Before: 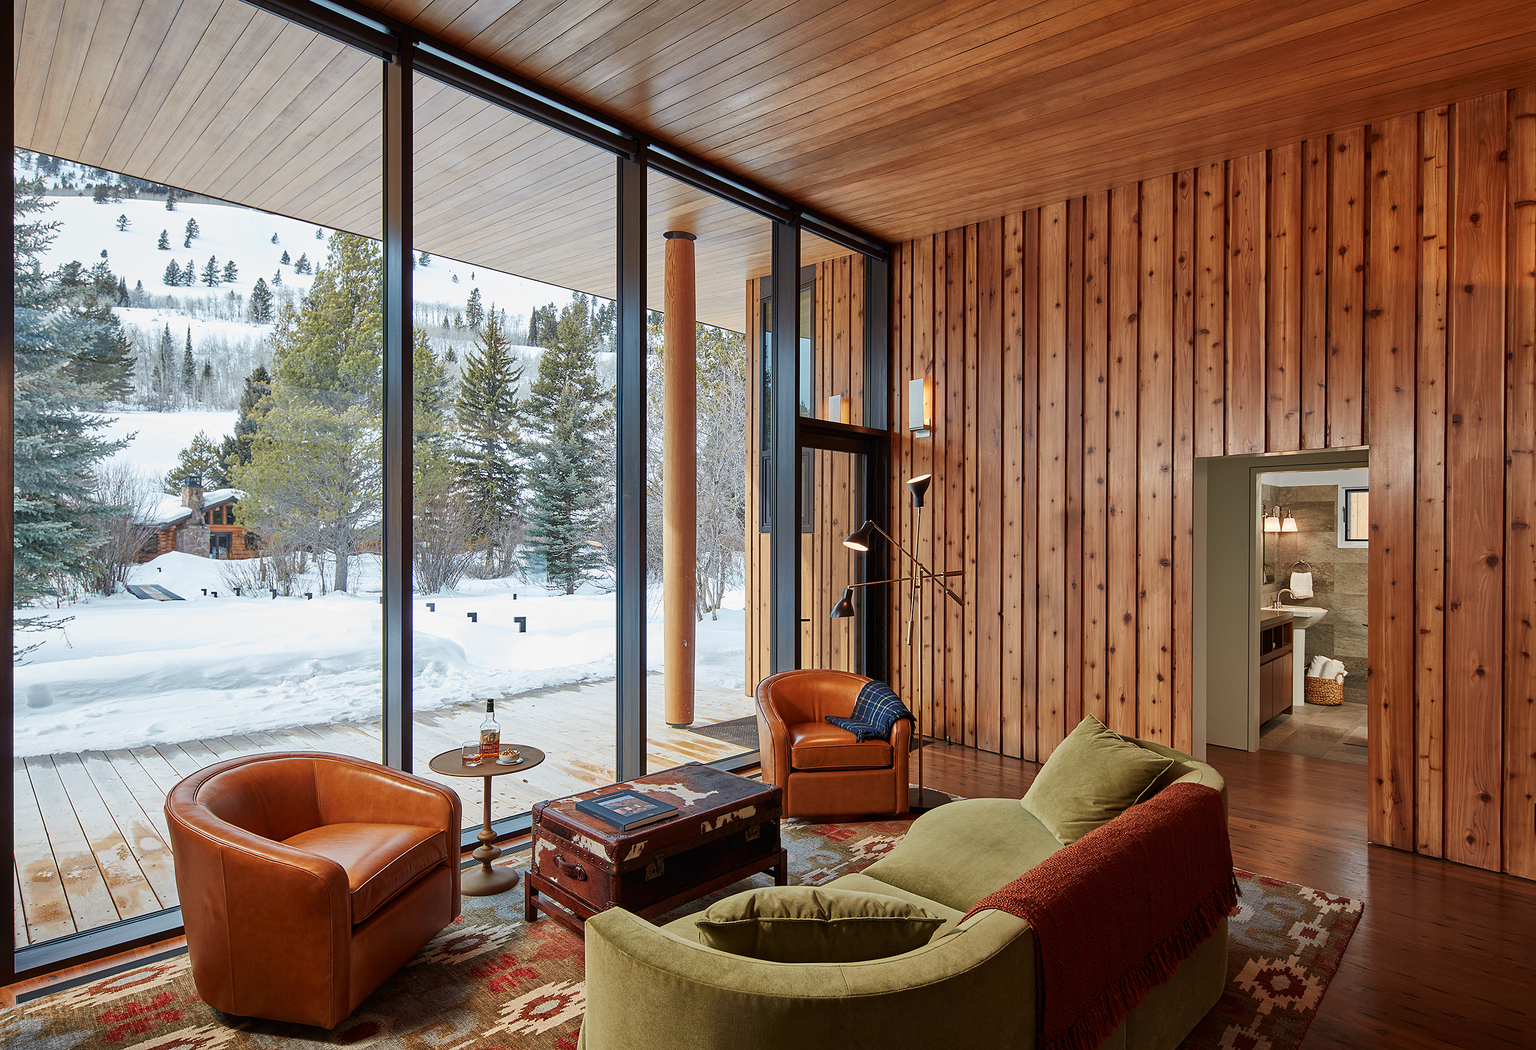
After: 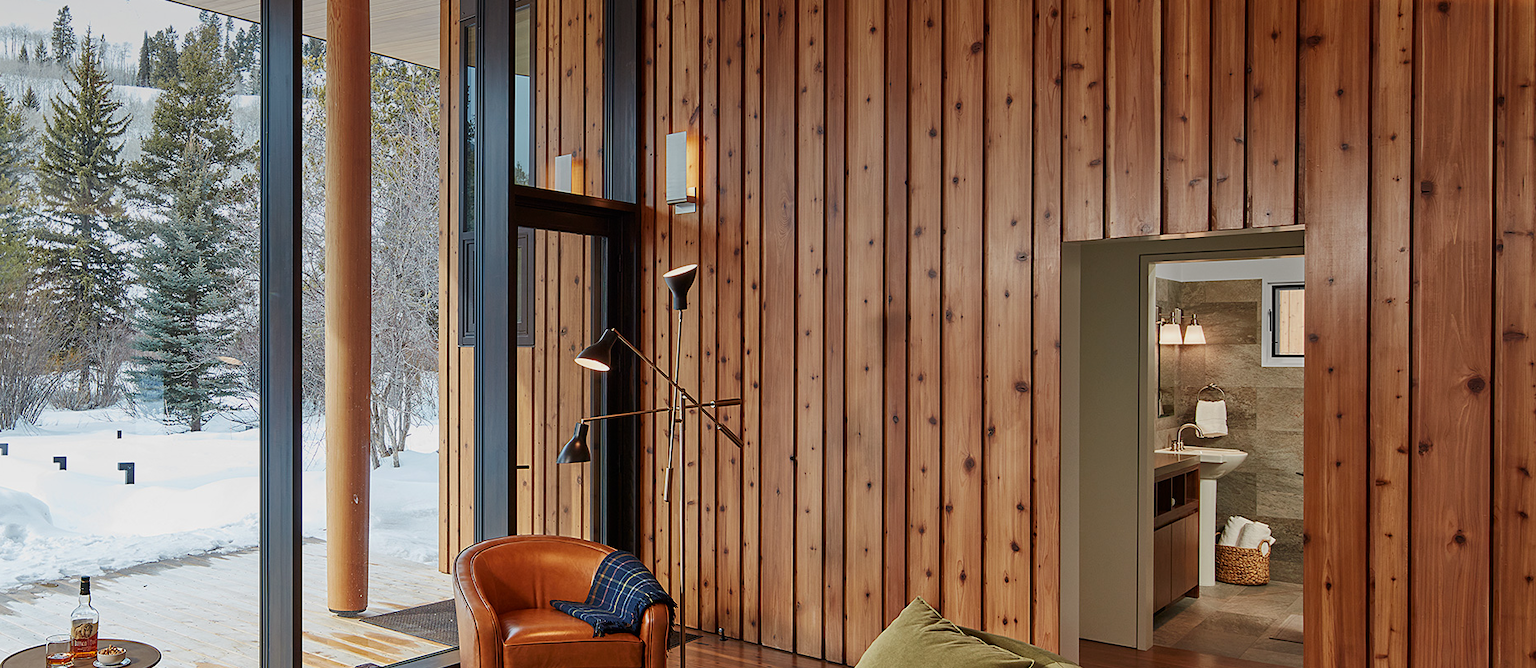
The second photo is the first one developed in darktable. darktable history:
graduated density: on, module defaults
crop and rotate: left 27.938%, top 27.046%, bottom 27.046%
